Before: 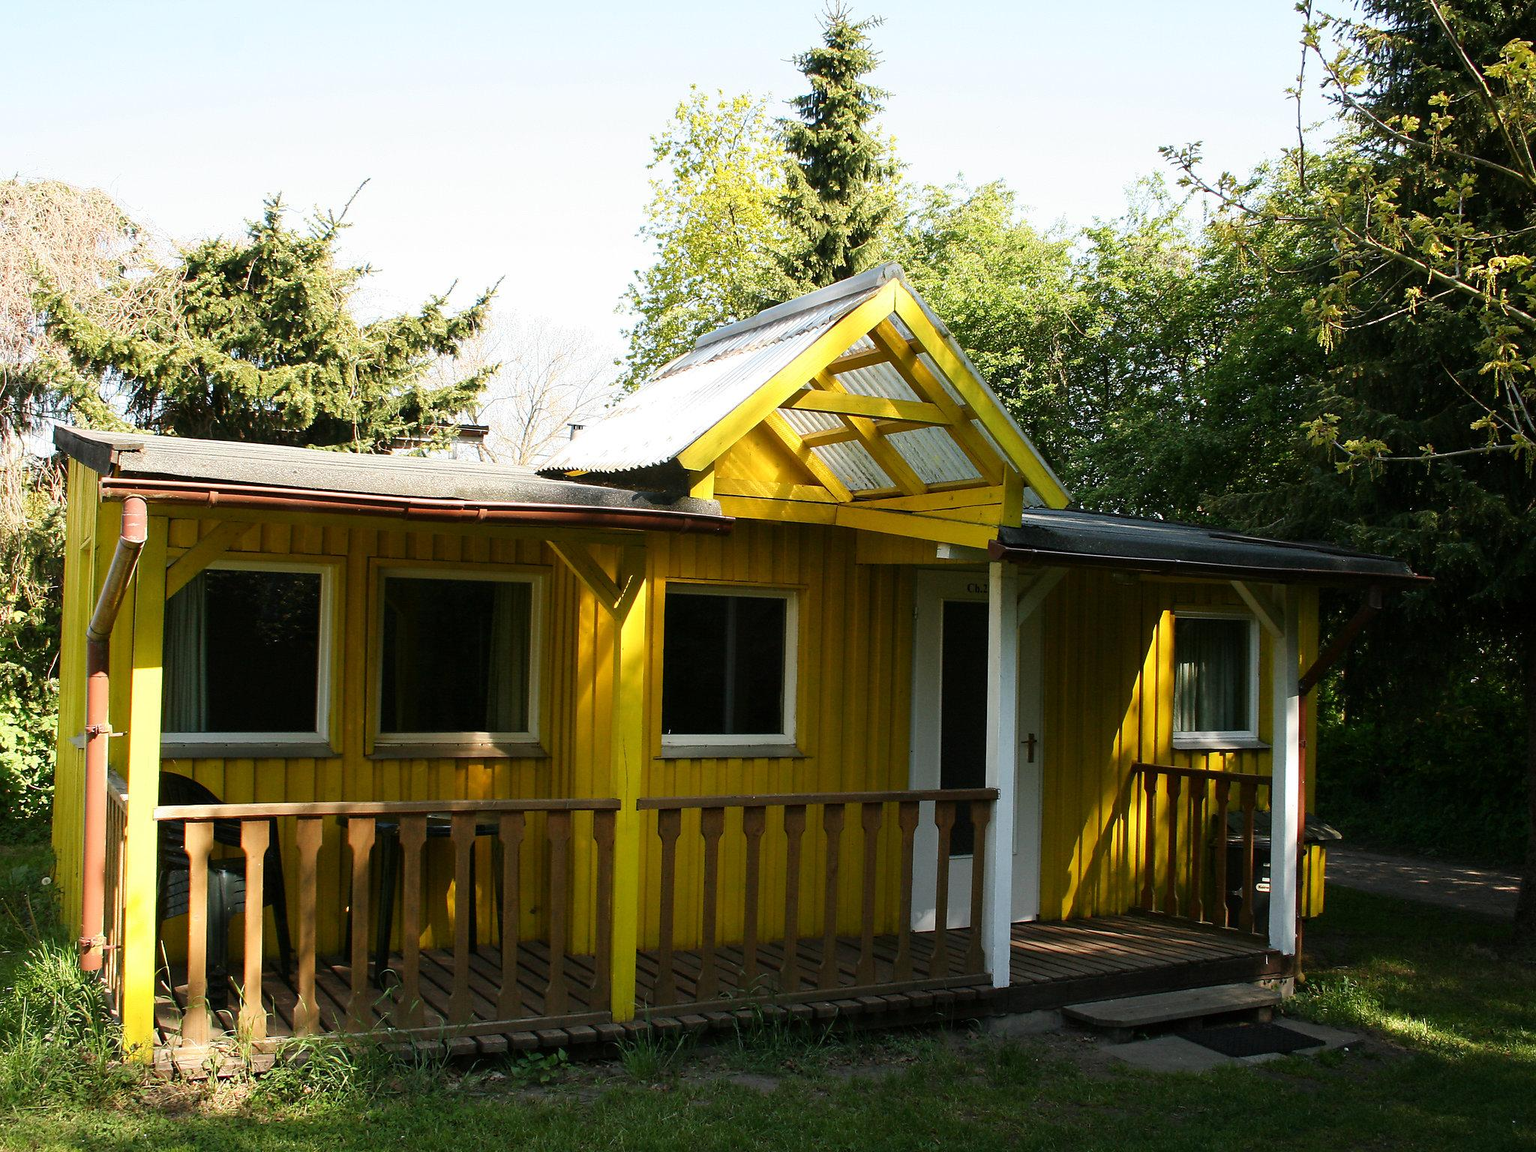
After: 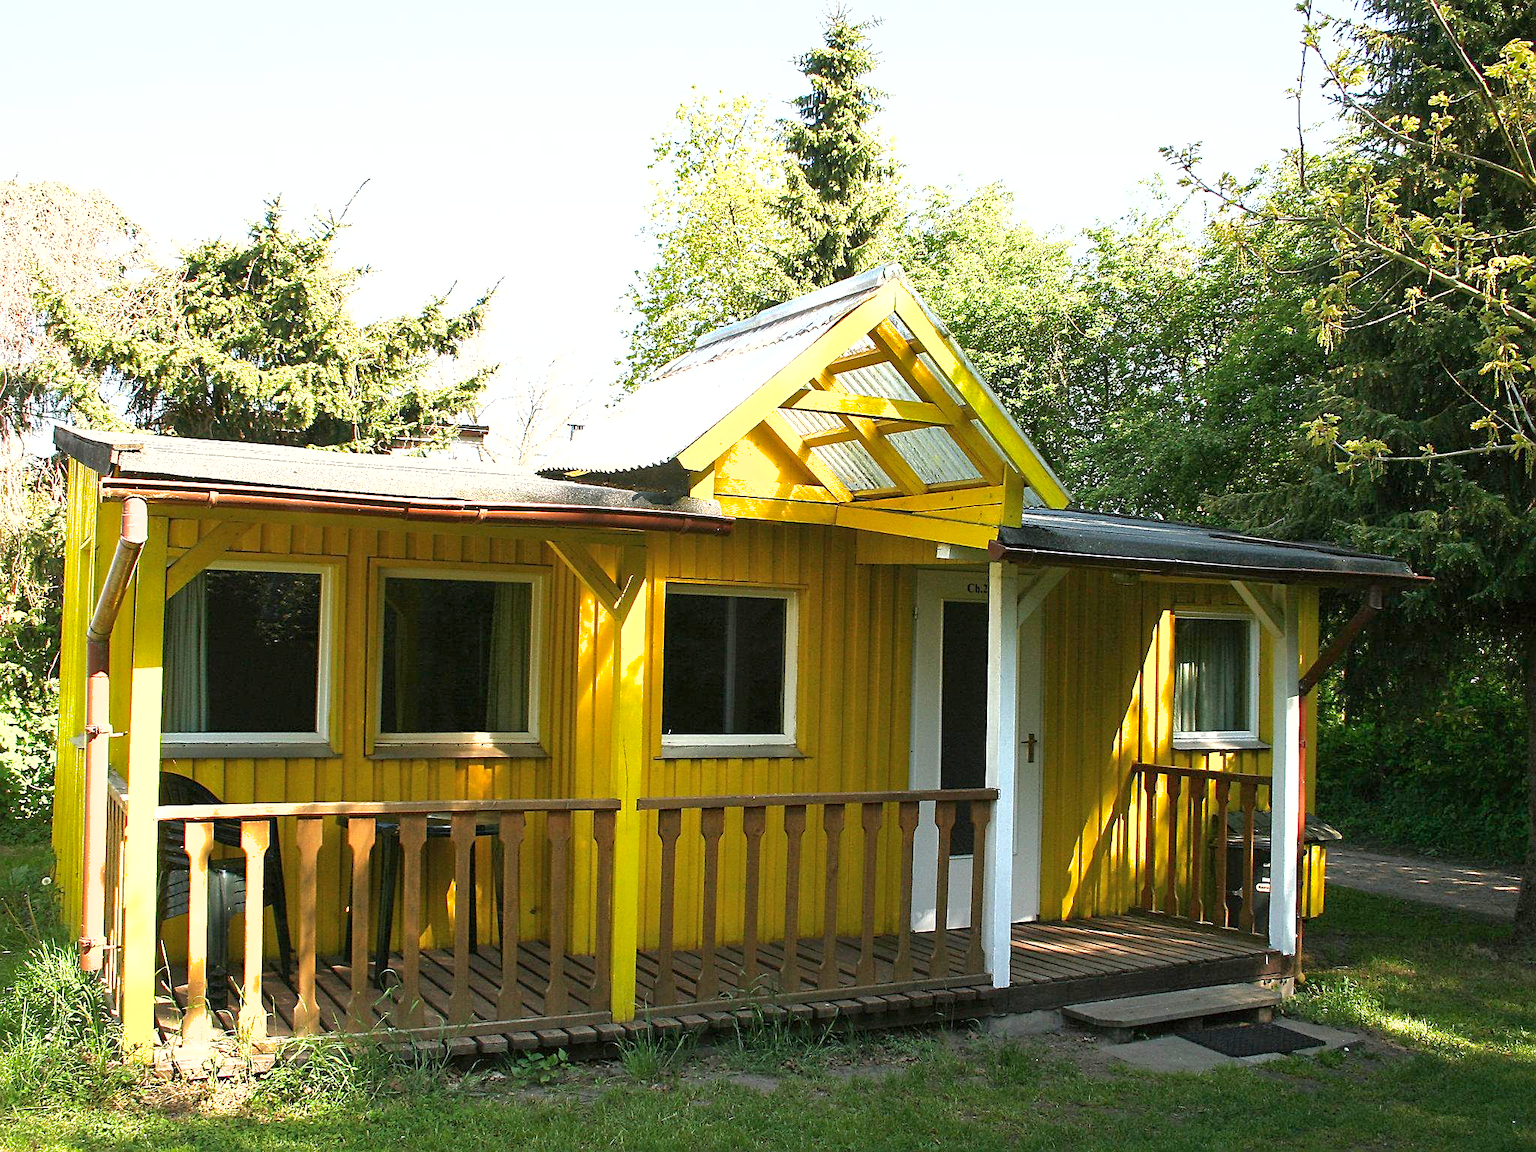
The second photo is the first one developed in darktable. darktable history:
exposure: black level correction 0, exposure 1.2 EV, compensate highlight preservation false
sharpen: on, module defaults
shadows and highlights: on, module defaults
